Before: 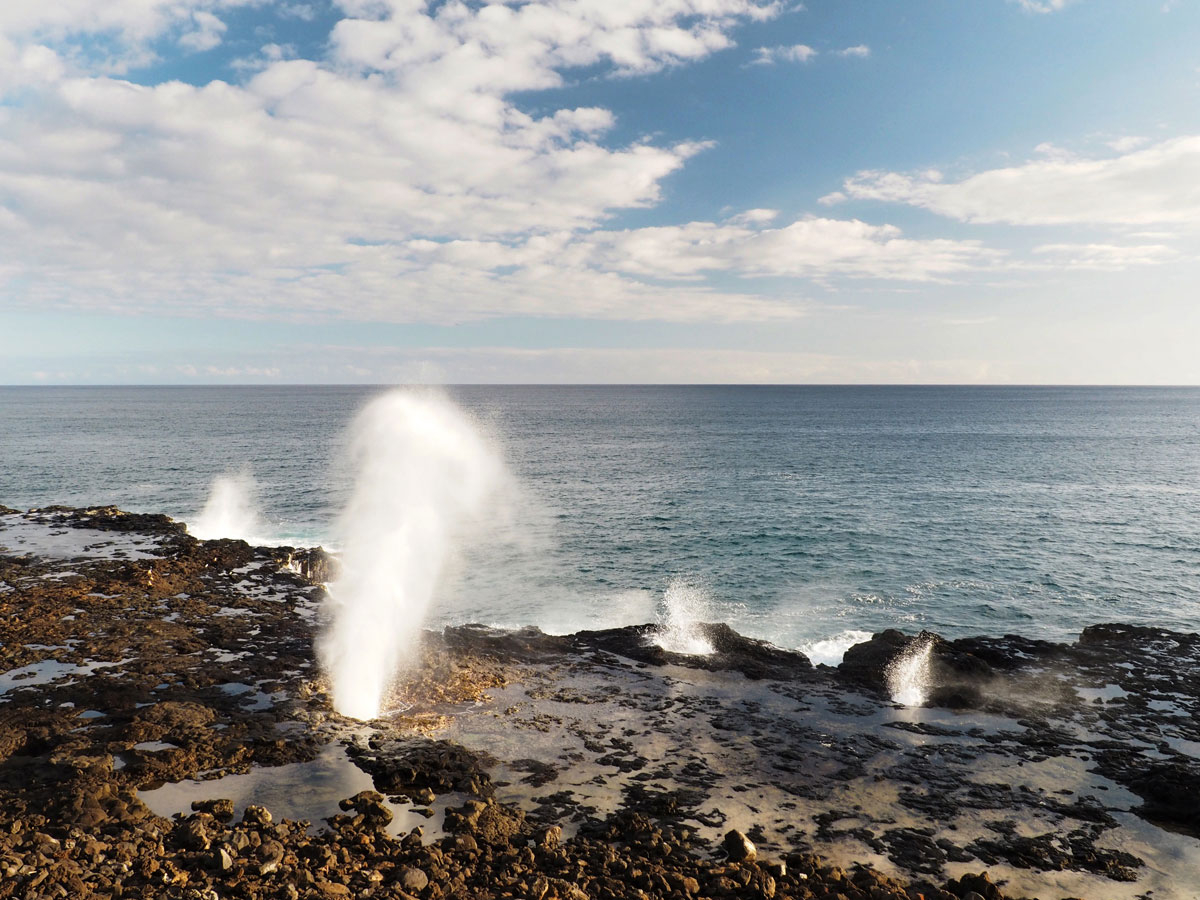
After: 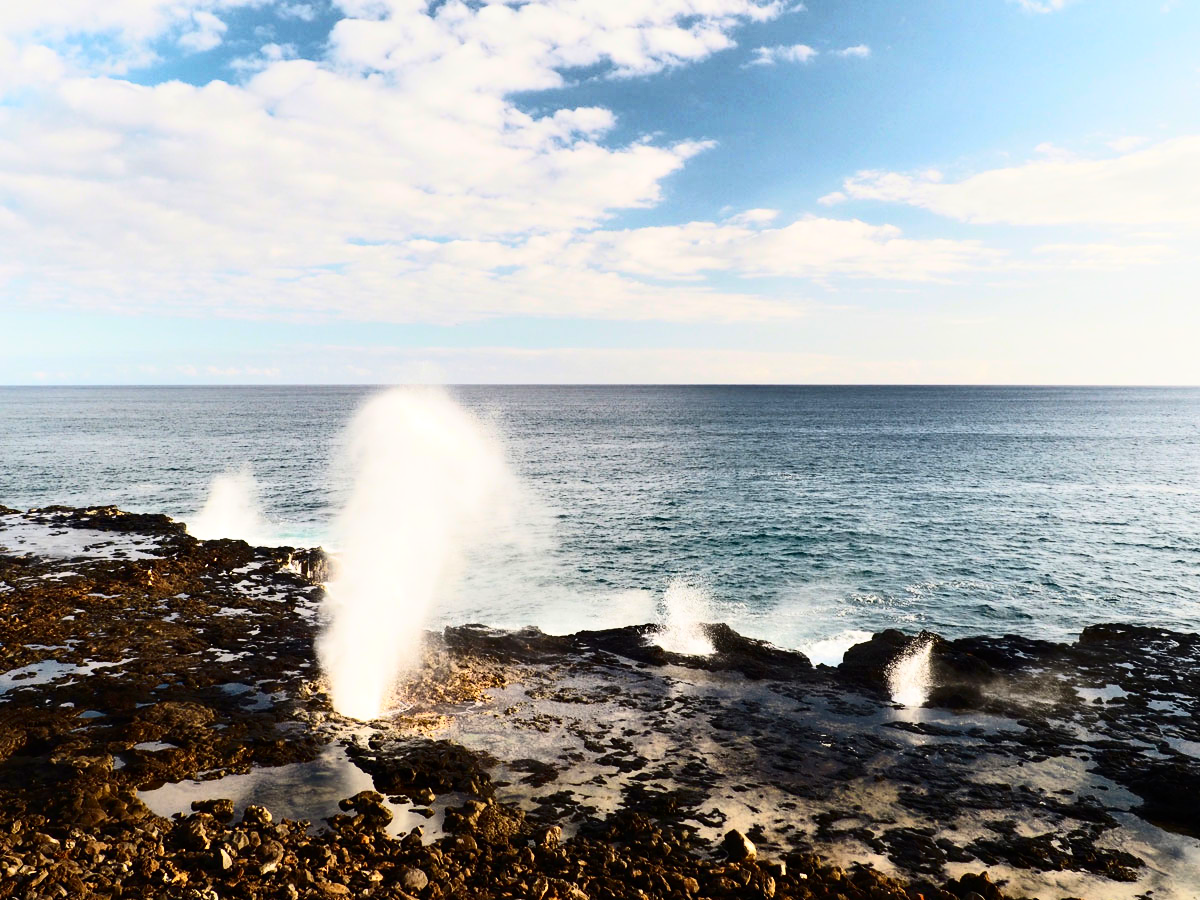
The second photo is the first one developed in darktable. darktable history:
contrast brightness saturation: contrast 0.401, brightness 0.052, saturation 0.247
